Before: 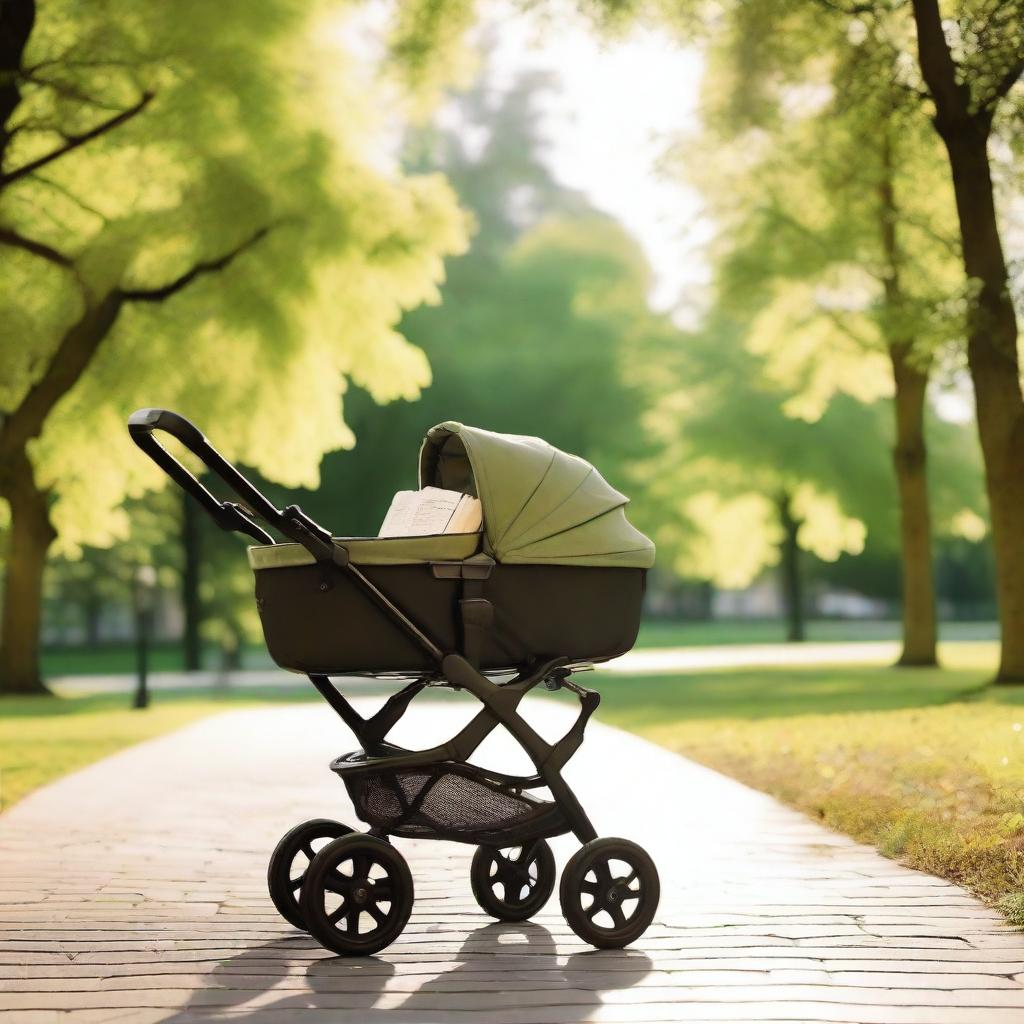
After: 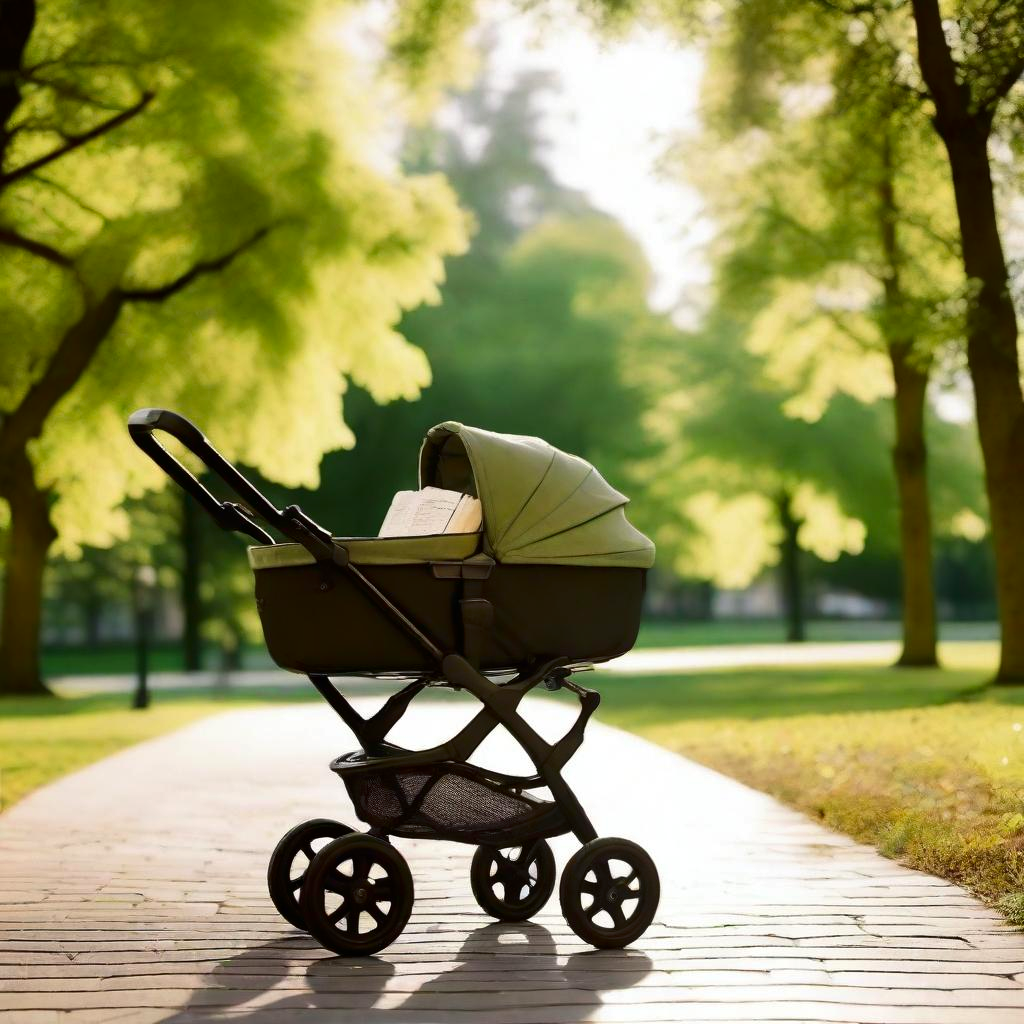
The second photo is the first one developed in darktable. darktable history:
contrast brightness saturation: contrast 0.067, brightness -0.152, saturation 0.112
